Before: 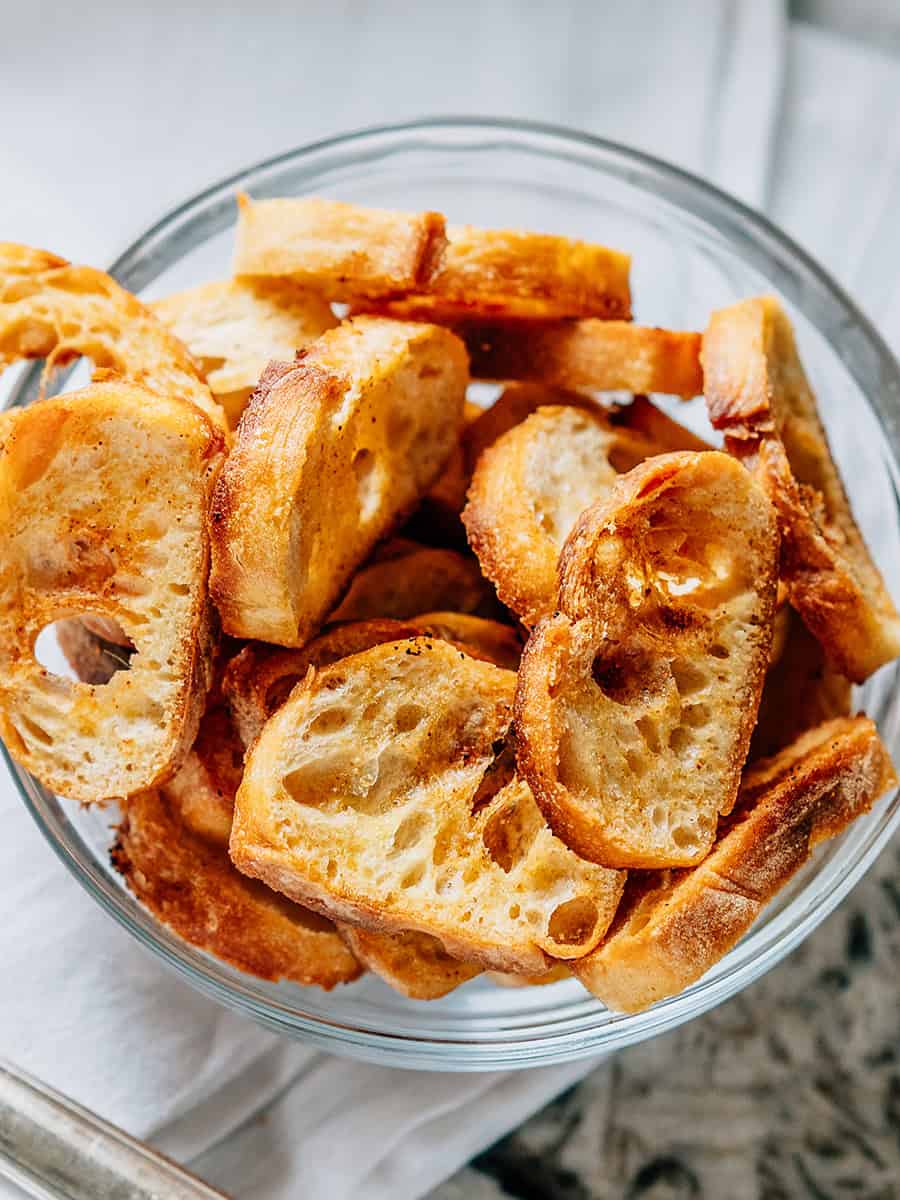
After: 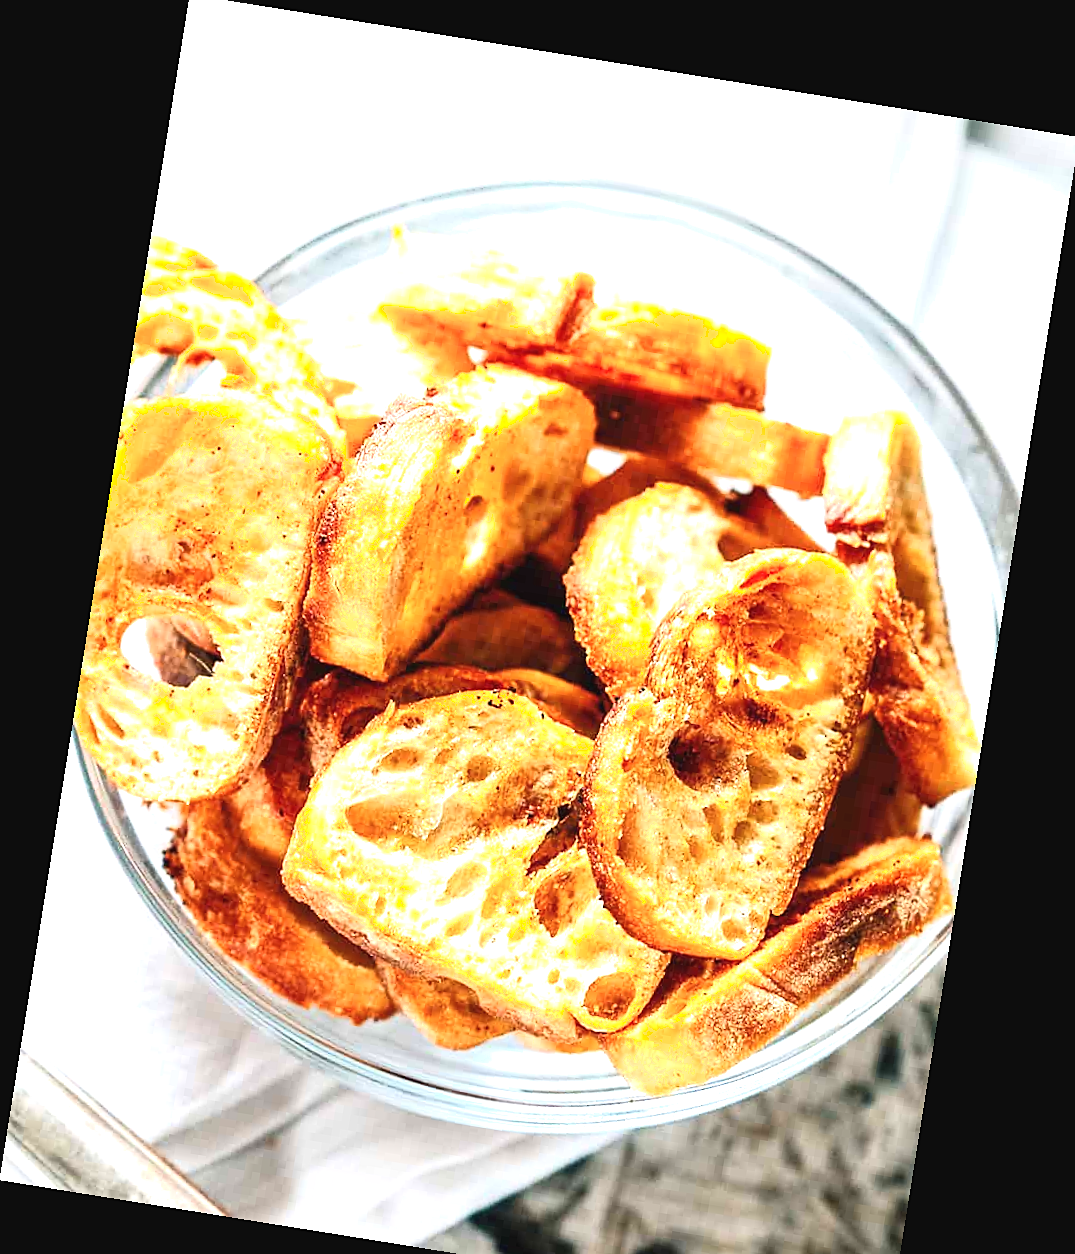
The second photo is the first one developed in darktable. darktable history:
sharpen: radius 1.272, amount 0.305, threshold 0
exposure: black level correction -0.002, exposure 1.115 EV, compensate highlight preservation false
rotate and perspective: rotation 9.12°, automatic cropping off
shadows and highlights: shadows 0, highlights 40
crop: top 0.448%, right 0.264%, bottom 5.045%
